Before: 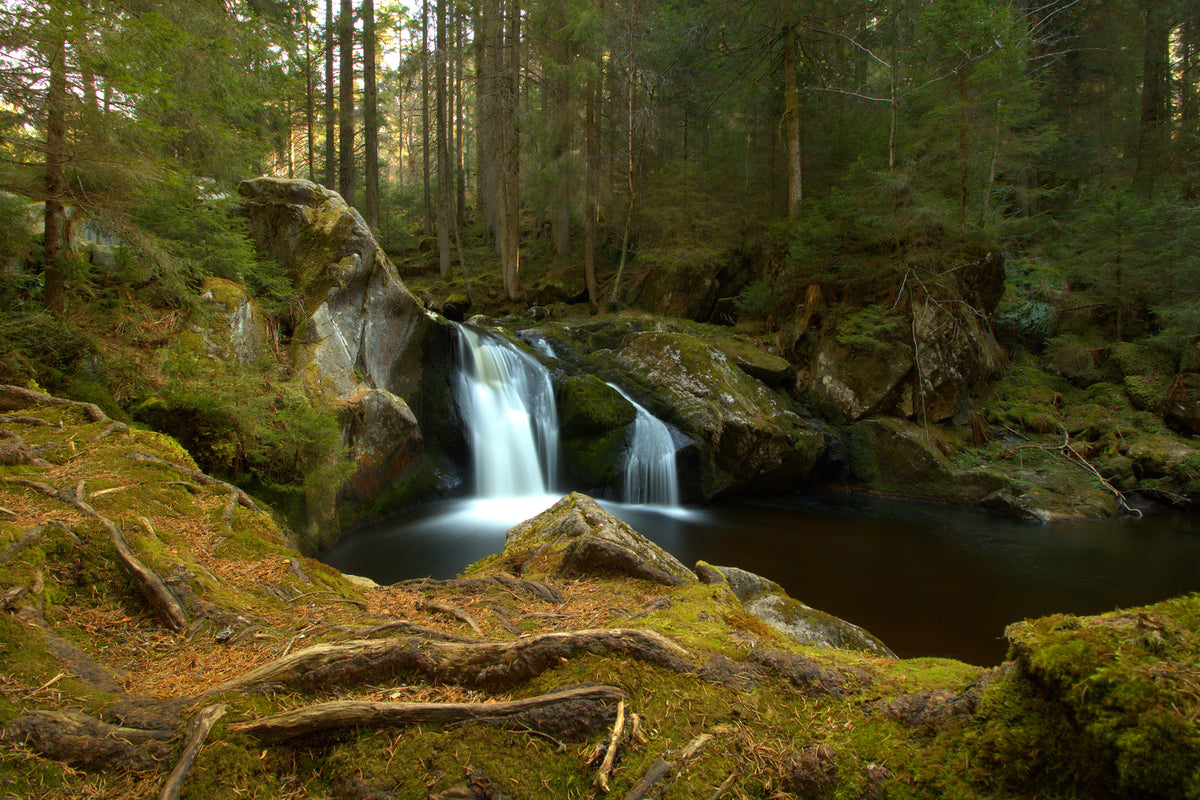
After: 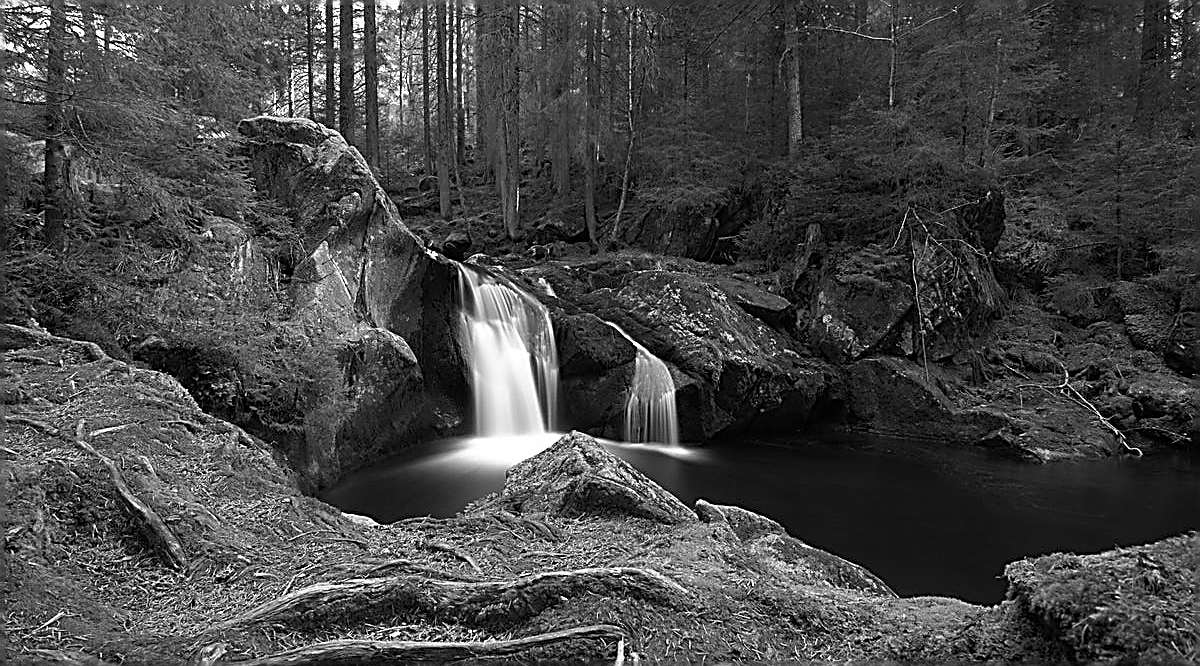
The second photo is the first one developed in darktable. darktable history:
crop: top 7.625%, bottom 8.027%
sharpen: amount 2
monochrome: on, module defaults
